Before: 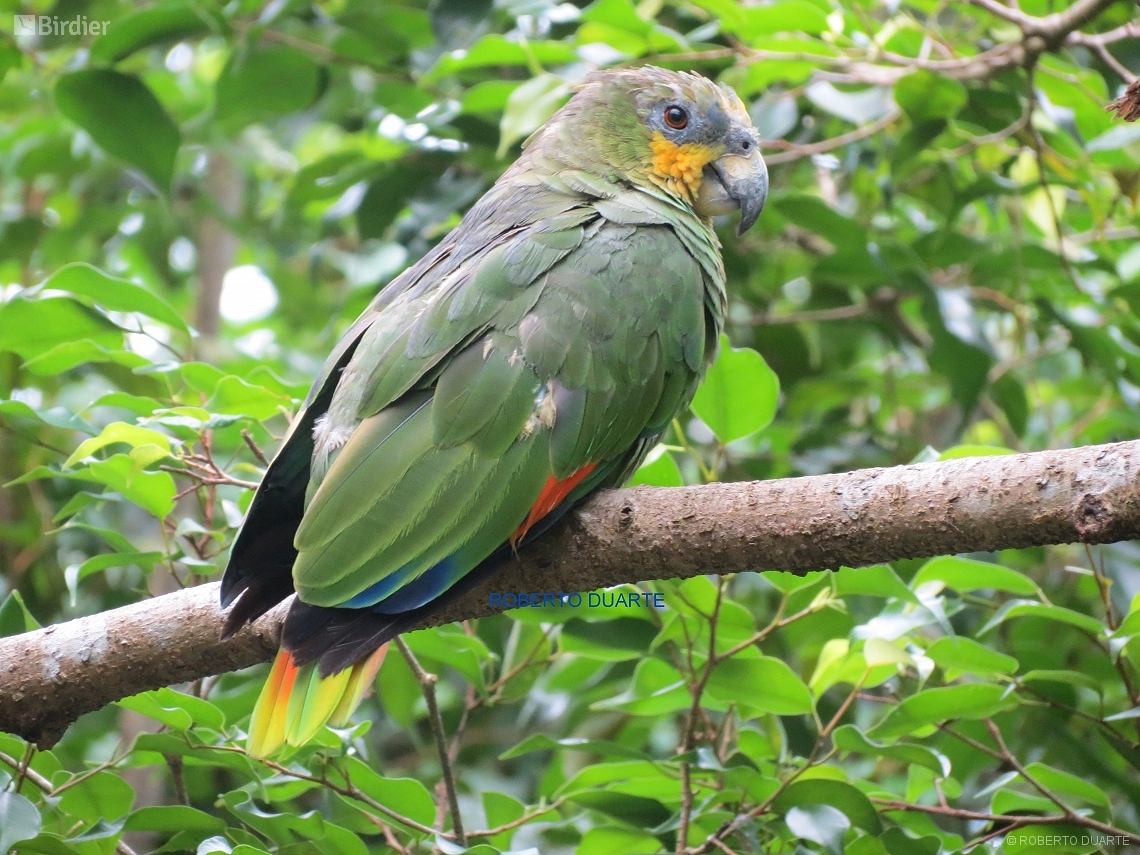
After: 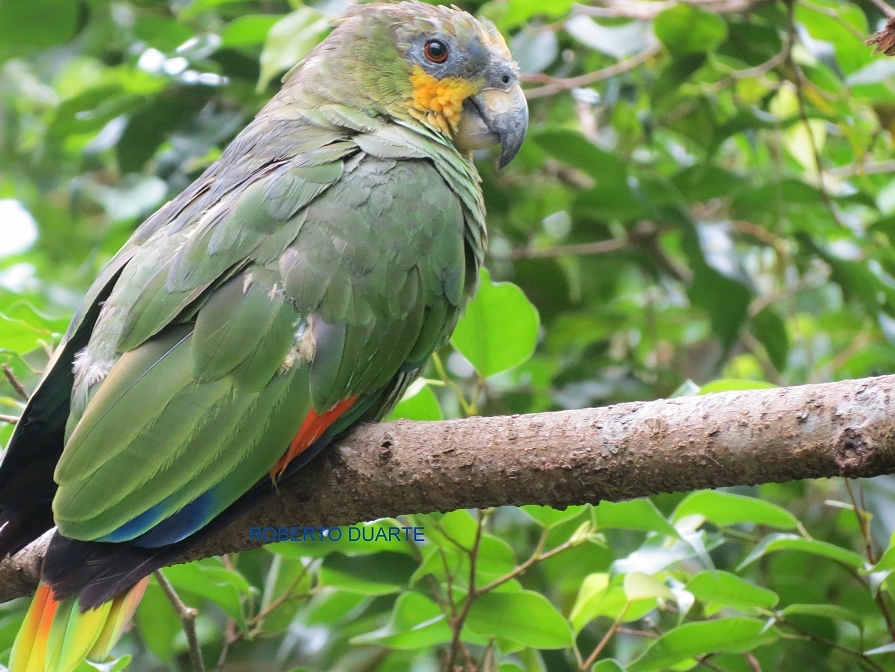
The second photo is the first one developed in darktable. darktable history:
crop and rotate: left 21.106%, top 7.768%, right 0.385%, bottom 13.599%
